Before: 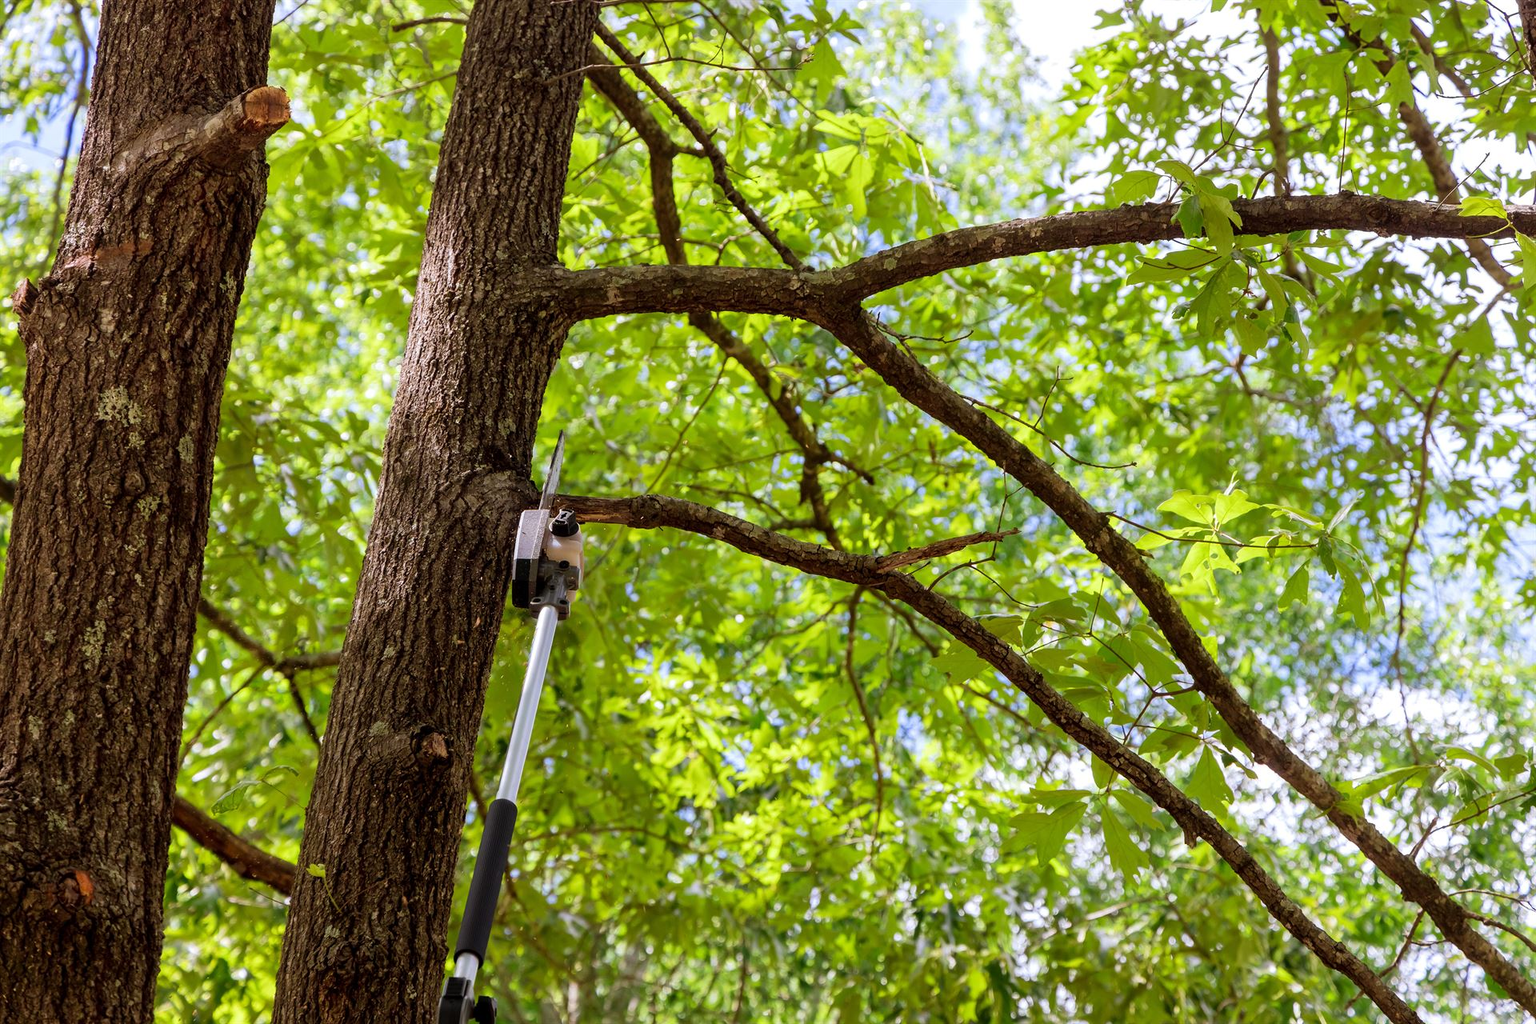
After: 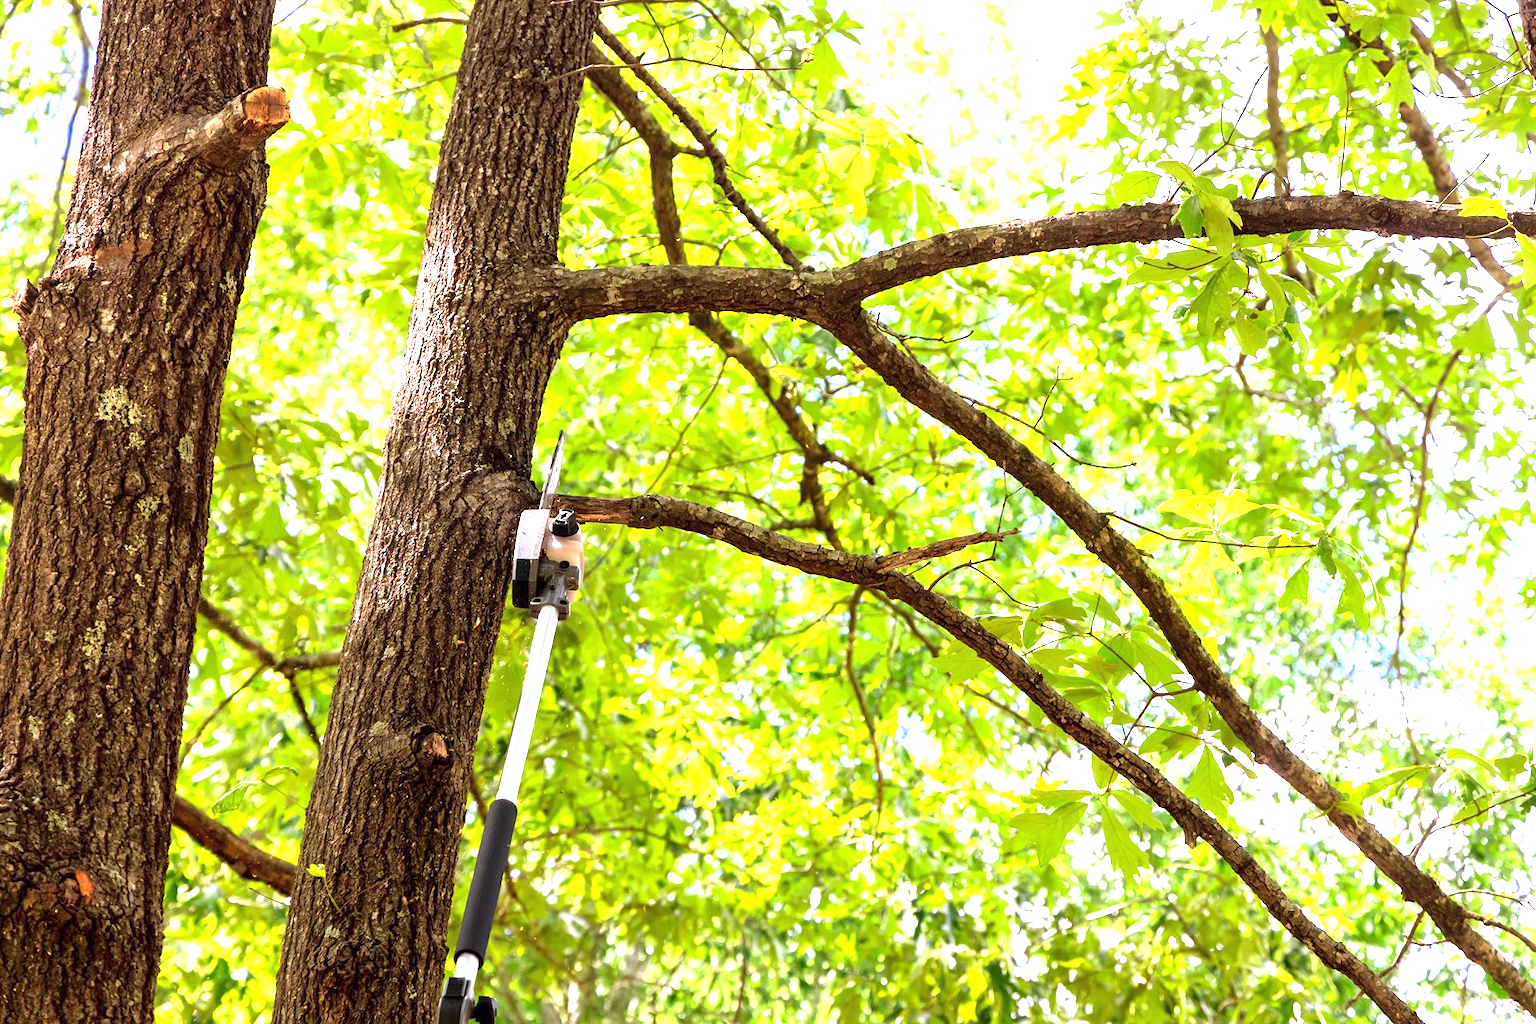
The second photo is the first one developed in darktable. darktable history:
exposure: black level correction 0, exposure 1.482 EV, compensate highlight preservation false
